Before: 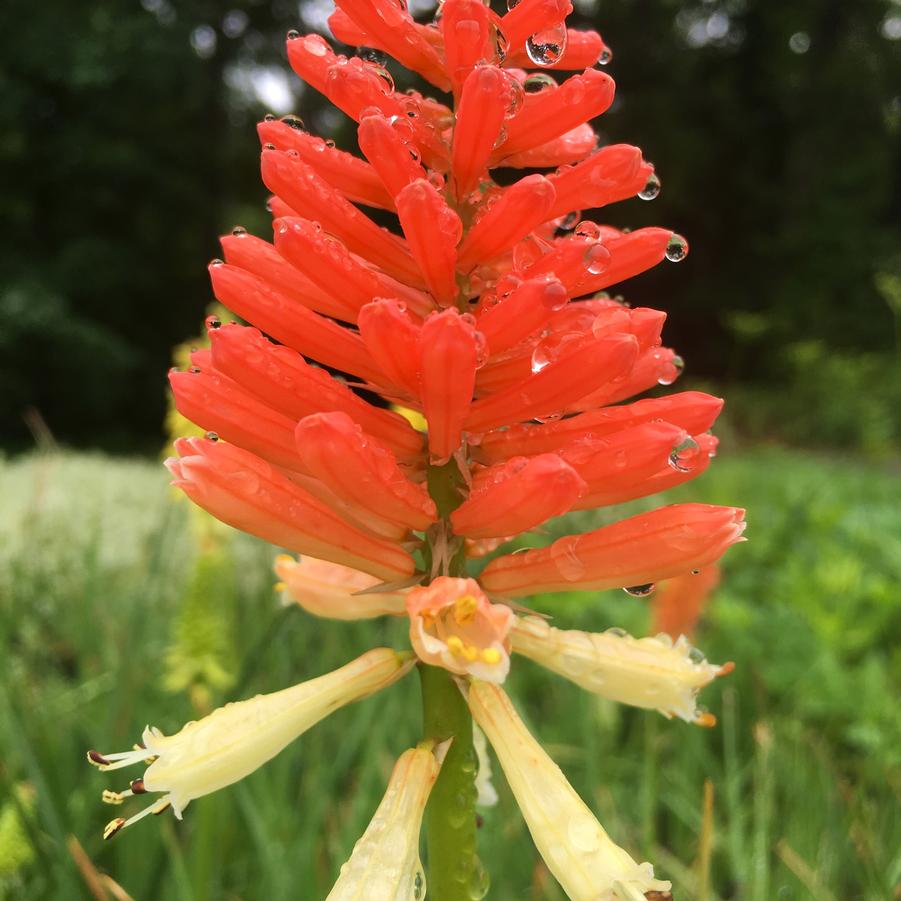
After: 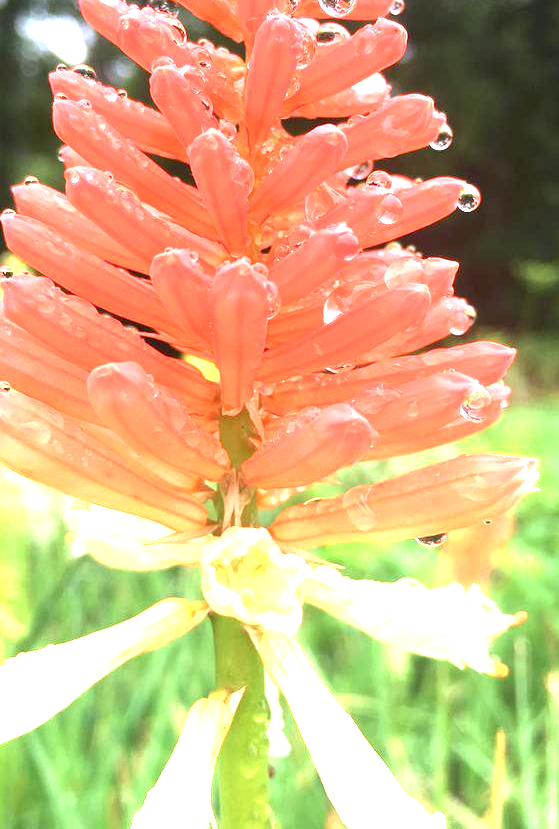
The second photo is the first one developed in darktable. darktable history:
crop and rotate: left 23.123%, top 5.646%, right 14.787%, bottom 2.254%
color calibration: illuminant as shot in camera, x 0.37, y 0.382, temperature 4317.33 K
exposure: exposure 2.182 EV, compensate highlight preservation false
